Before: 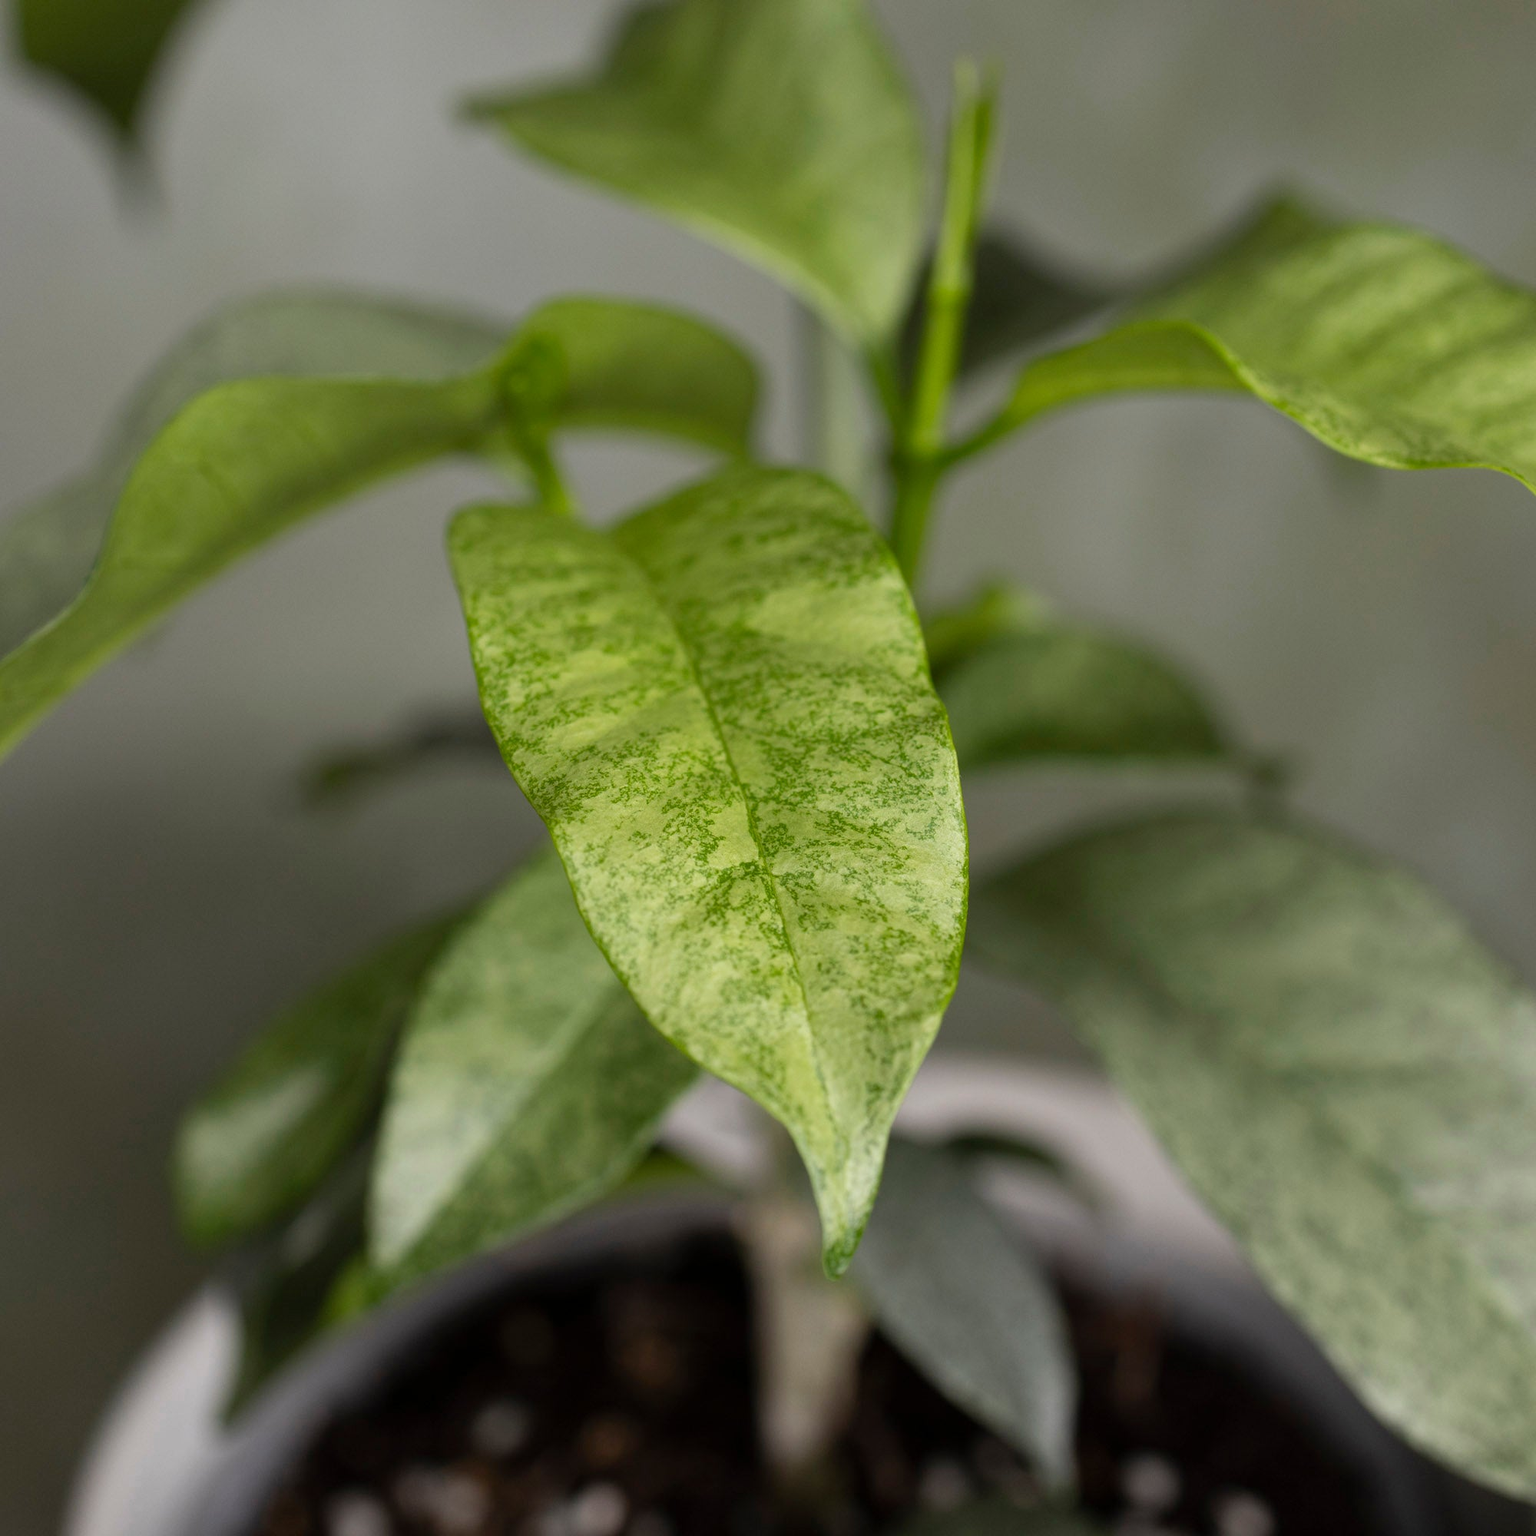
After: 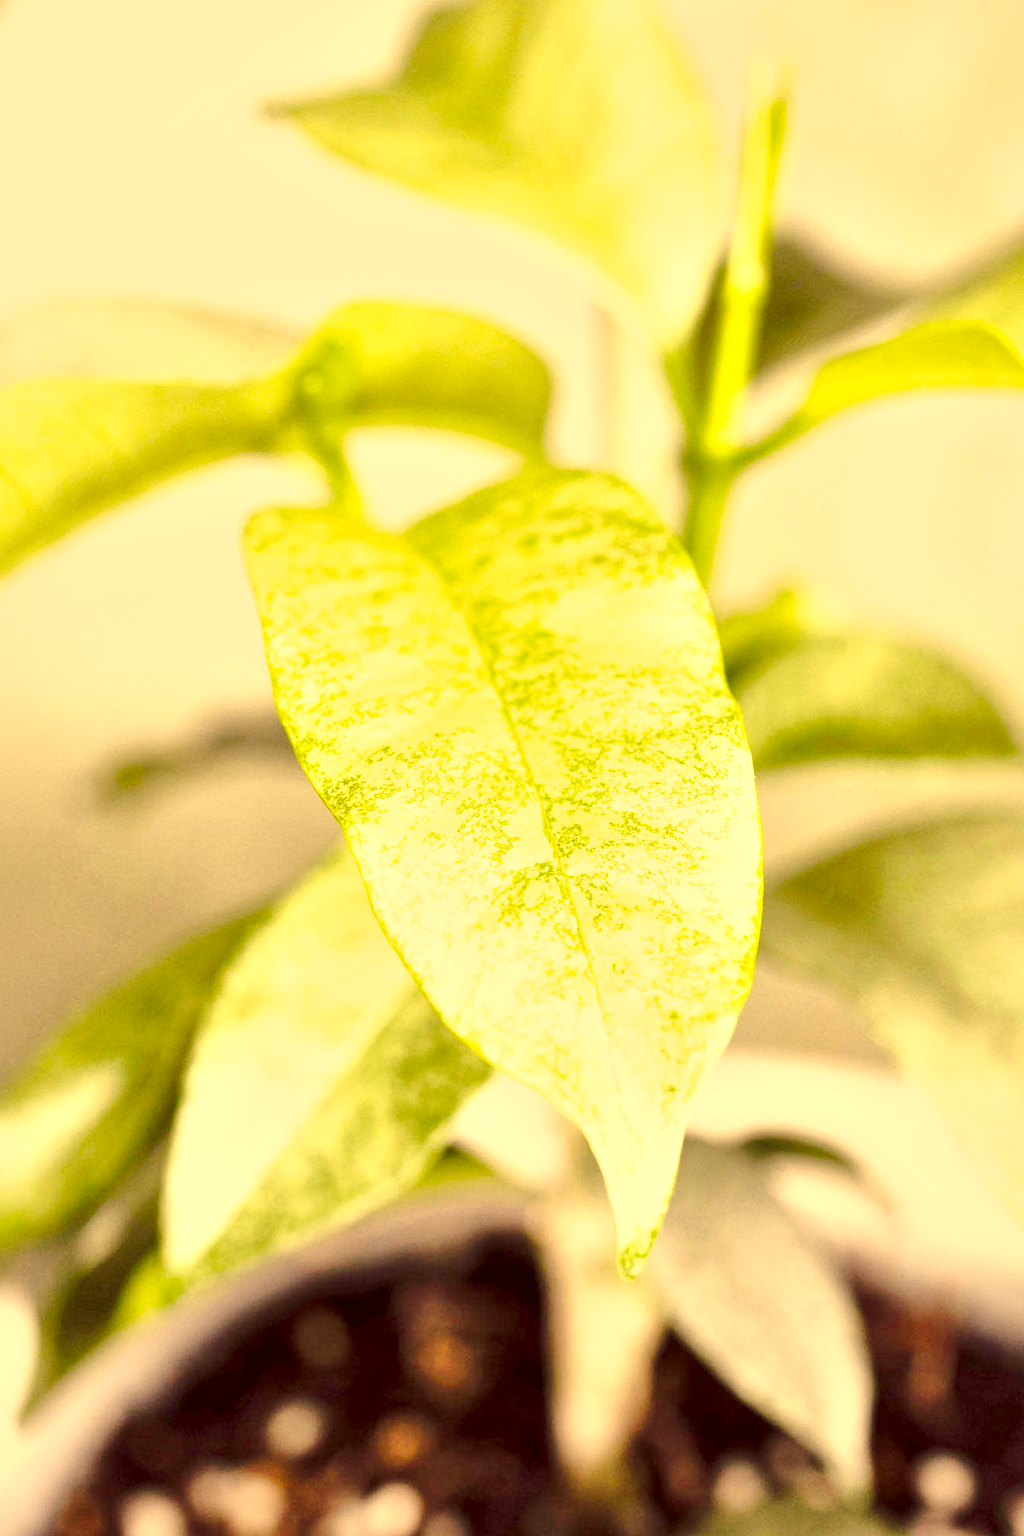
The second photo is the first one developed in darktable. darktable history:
base curve: curves: ch0 [(0, 0) (0.025, 0.046) (0.112, 0.277) (0.467, 0.74) (0.814, 0.929) (1, 0.942)], preserve colors none
exposure: black level correction 0, exposure 1.924 EV, compensate highlight preservation false
crop and rotate: left 13.443%, right 19.904%
local contrast: mode bilateral grid, contrast 26, coarseness 59, detail 152%, midtone range 0.2
color correction: highlights a* 9.61, highlights b* 38.56, shadows a* 15.05, shadows b* 3.65
contrast brightness saturation: saturation -0.049
